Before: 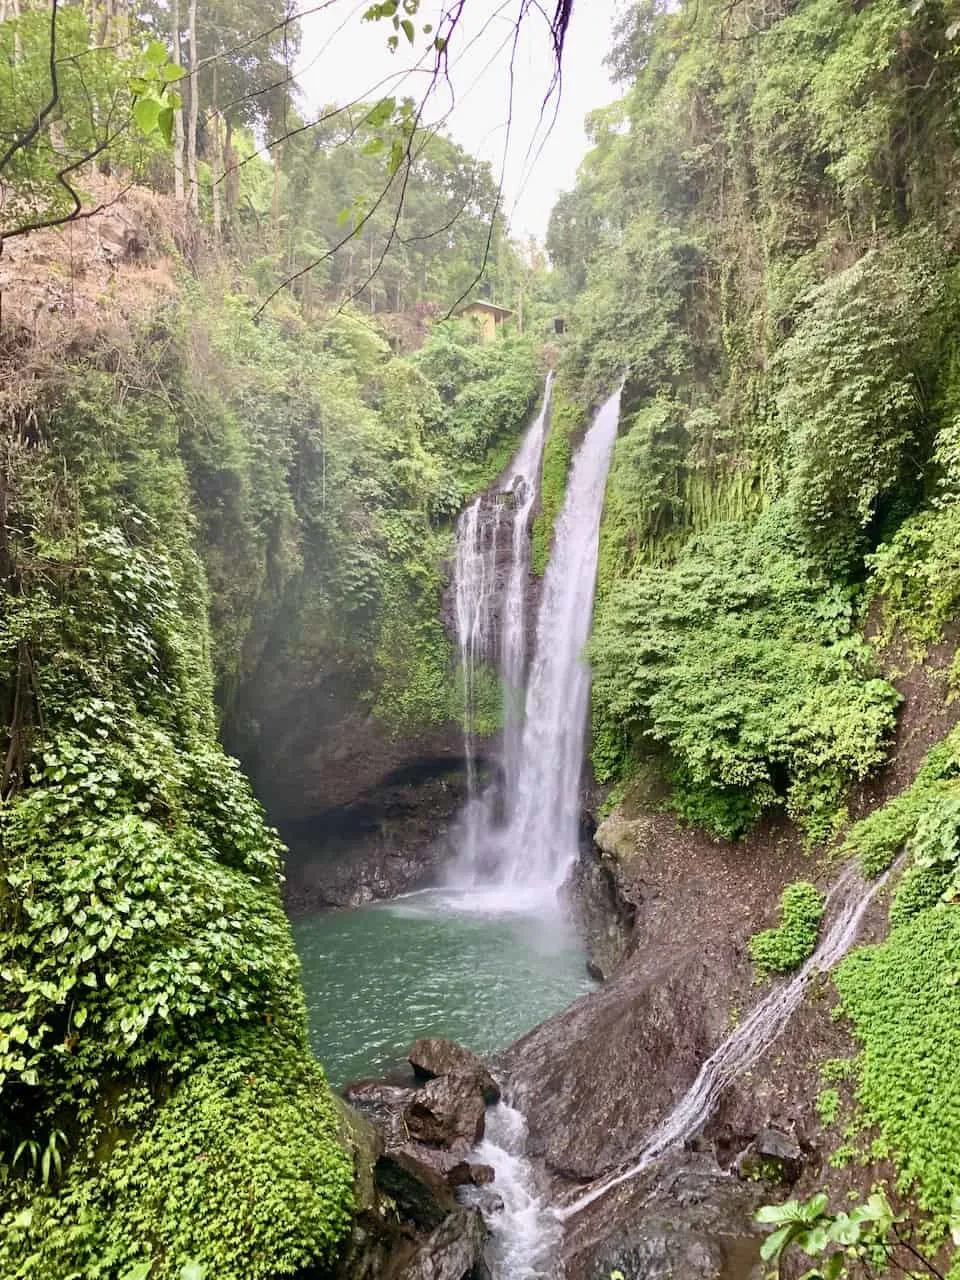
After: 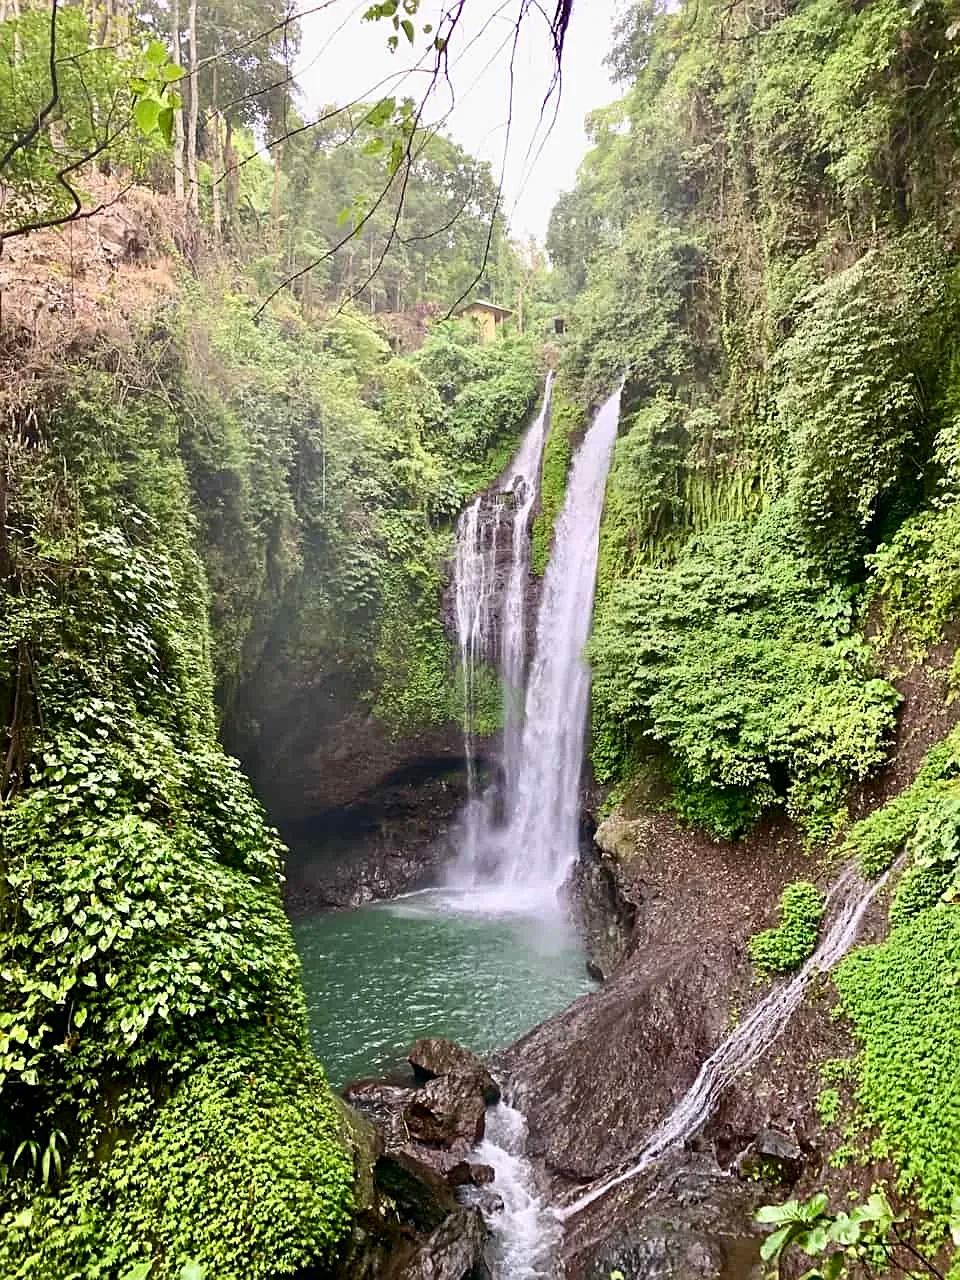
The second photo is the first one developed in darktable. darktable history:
sharpen: on, module defaults
contrast brightness saturation: contrast 0.13, brightness -0.05, saturation 0.16
color balance rgb: on, module defaults
tone equalizer: on, module defaults
